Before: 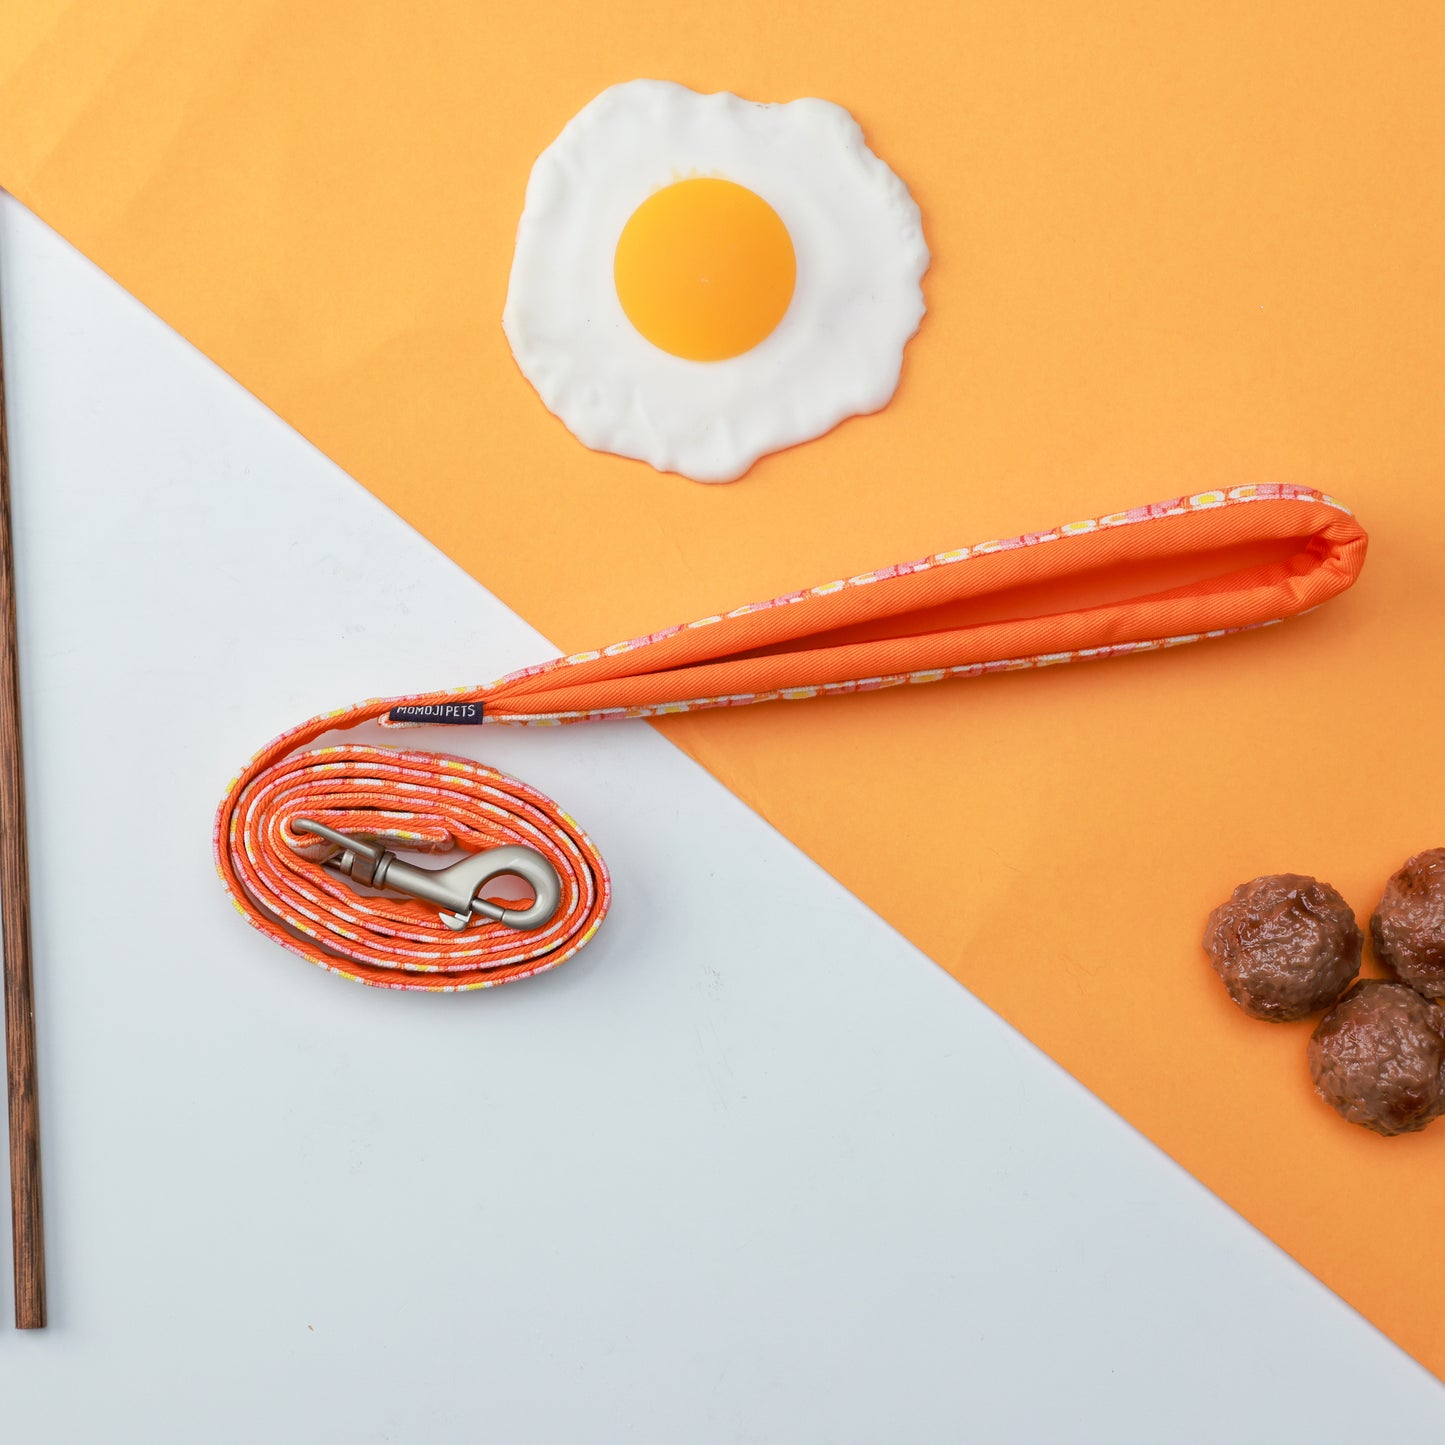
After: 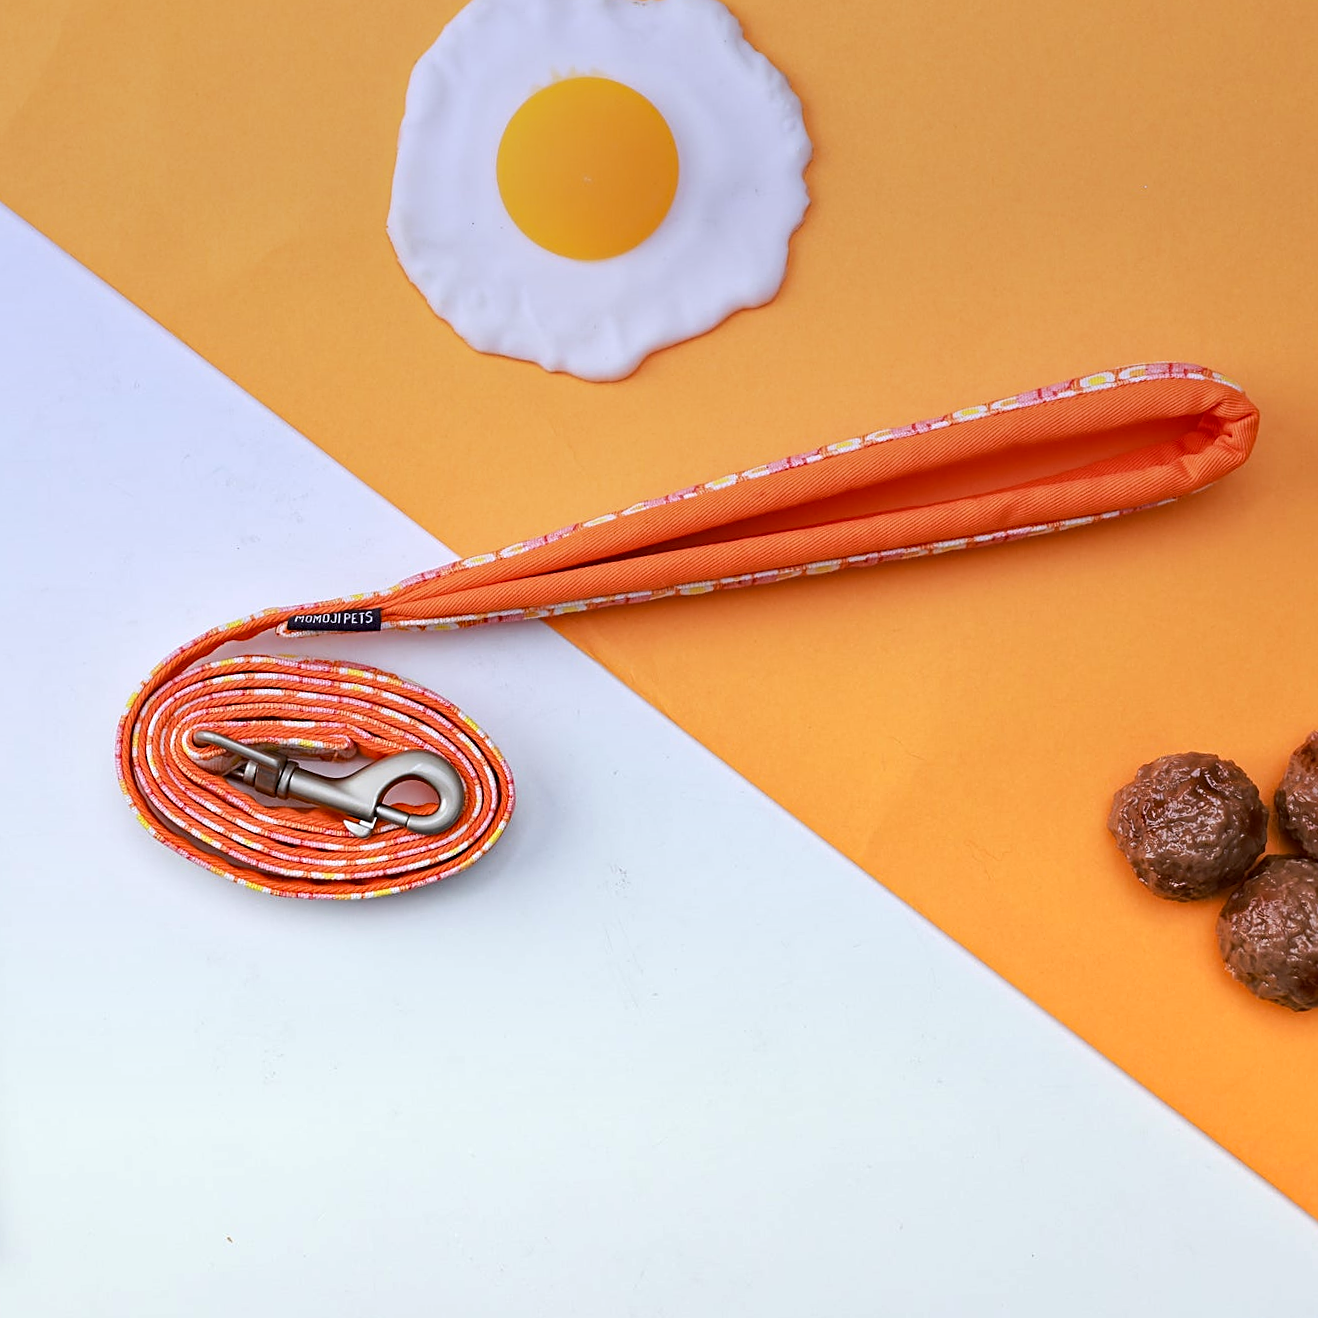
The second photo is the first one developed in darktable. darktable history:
tone equalizer: -8 EV -0.417 EV, -7 EV -0.389 EV, -6 EV -0.333 EV, -5 EV -0.222 EV, -3 EV 0.222 EV, -2 EV 0.333 EV, -1 EV 0.389 EV, +0 EV 0.417 EV, edges refinement/feathering 500, mask exposure compensation -1.57 EV, preserve details no
crop and rotate: angle 1.96°, left 5.673%, top 5.673%
haze removal: strength 0.29, distance 0.25, compatibility mode true, adaptive false
sharpen: on, module defaults
graduated density: hue 238.83°, saturation 50%
